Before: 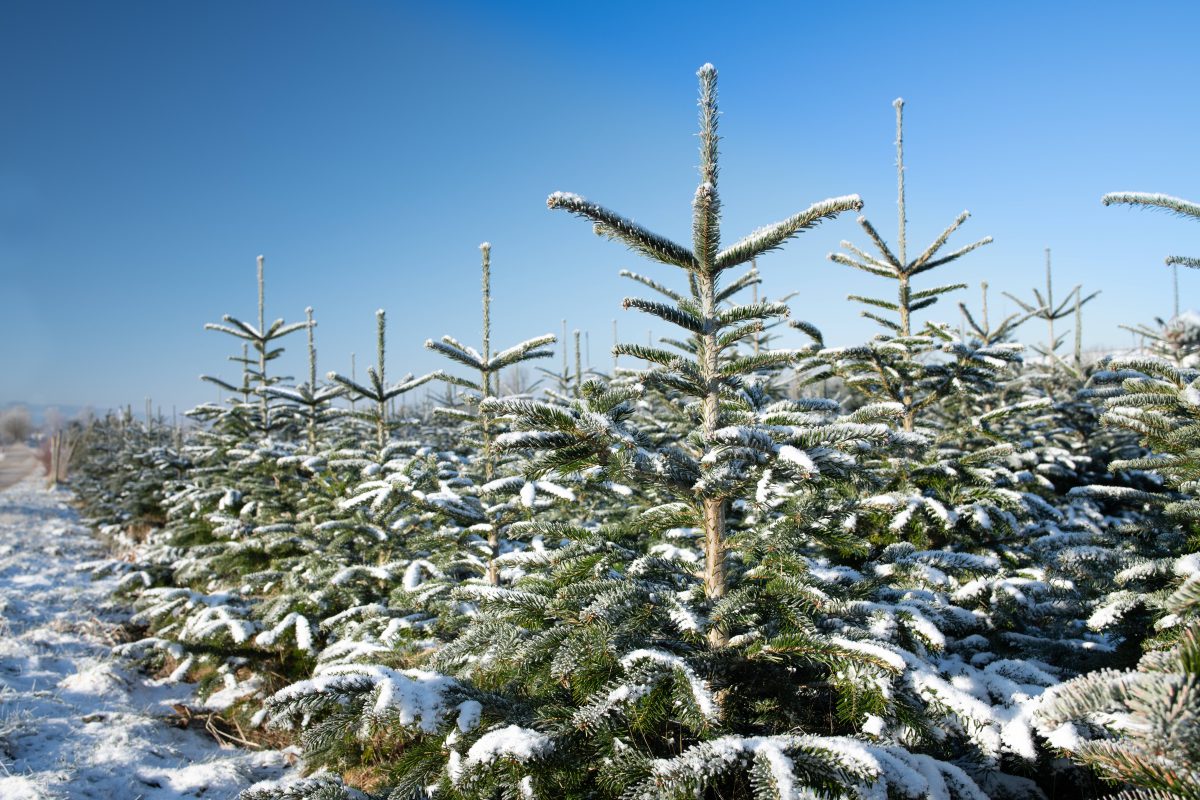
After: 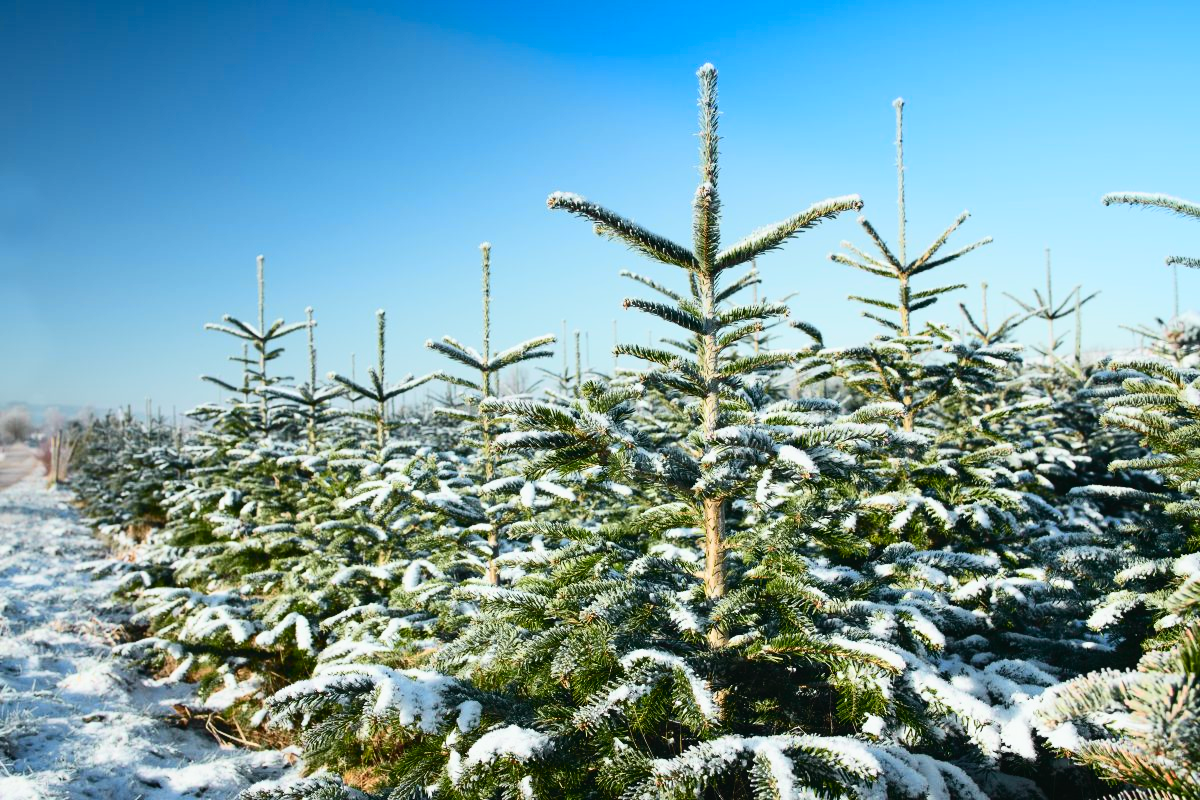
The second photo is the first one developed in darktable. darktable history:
tone curve: curves: ch0 [(0, 0.028) (0.037, 0.05) (0.123, 0.108) (0.19, 0.164) (0.269, 0.247) (0.475, 0.533) (0.595, 0.695) (0.718, 0.823) (0.855, 0.913) (1, 0.982)]; ch1 [(0, 0) (0.243, 0.245) (0.427, 0.41) (0.493, 0.481) (0.505, 0.502) (0.536, 0.545) (0.56, 0.582) (0.611, 0.644) (0.769, 0.807) (1, 1)]; ch2 [(0, 0) (0.249, 0.216) (0.349, 0.321) (0.424, 0.442) (0.476, 0.483) (0.498, 0.499) (0.517, 0.519) (0.532, 0.55) (0.569, 0.608) (0.614, 0.661) (0.706, 0.75) (0.808, 0.809) (0.991, 0.968)], color space Lab, independent channels, preserve colors none
